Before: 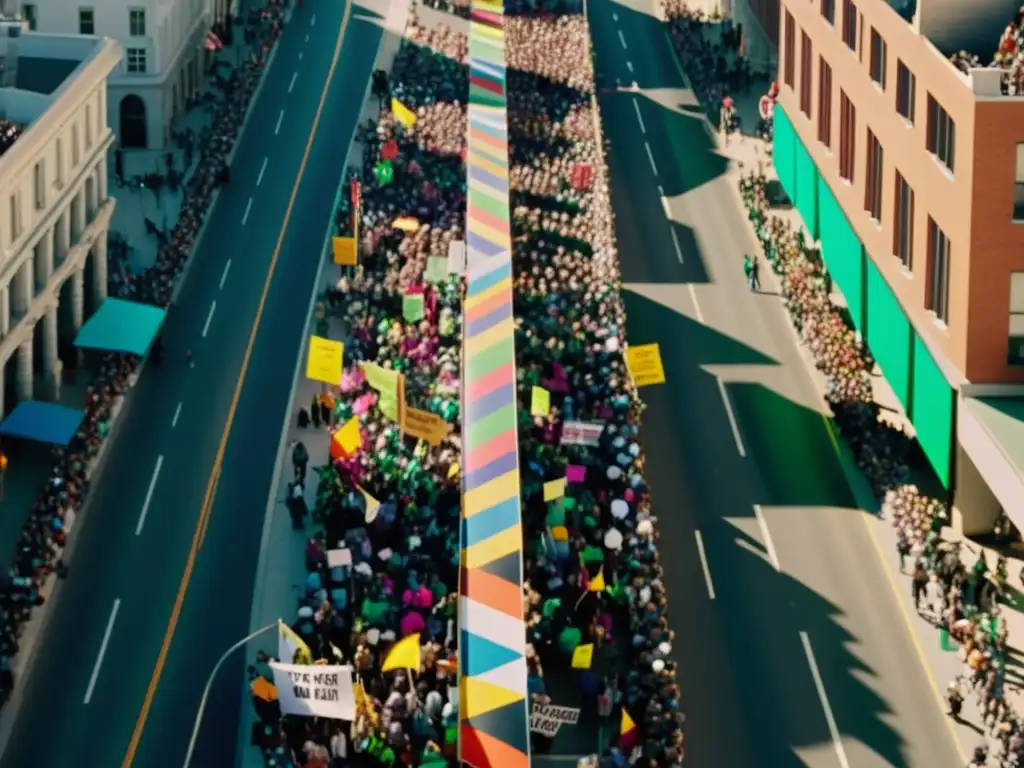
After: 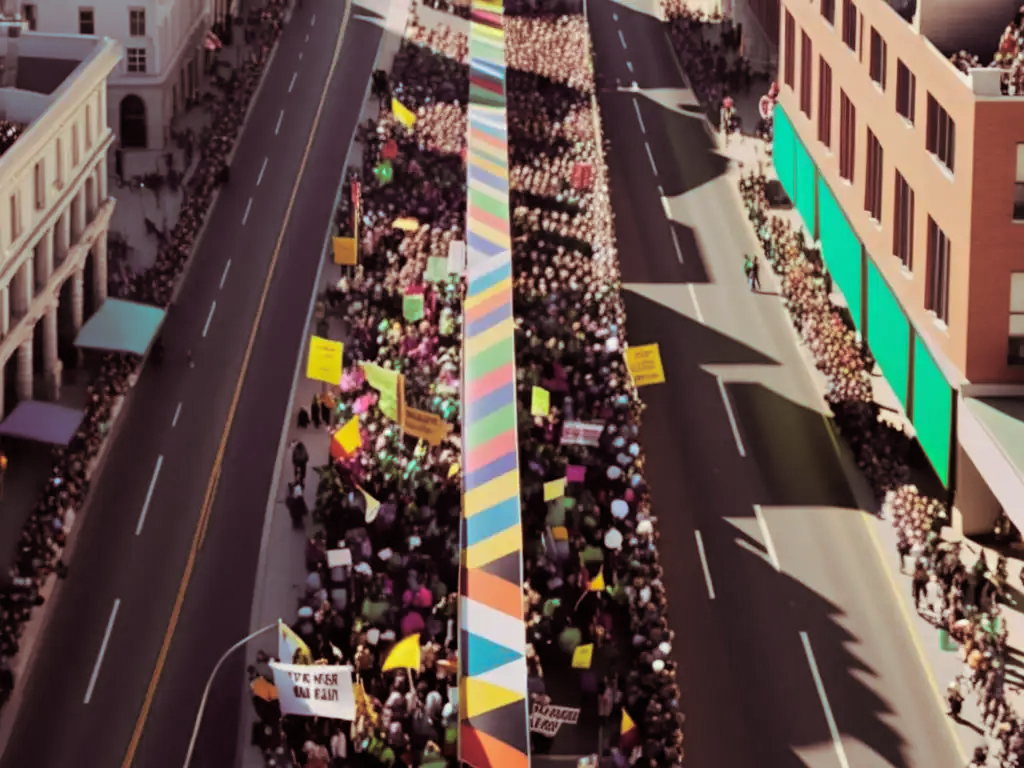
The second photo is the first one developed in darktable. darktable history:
split-toning: on, module defaults
white balance: red 0.983, blue 1.036
